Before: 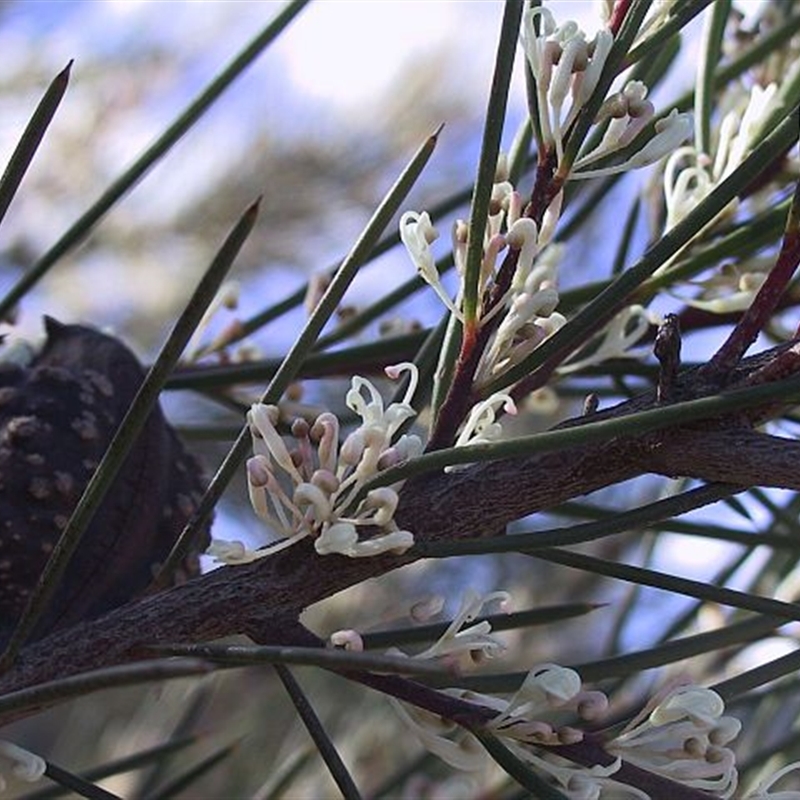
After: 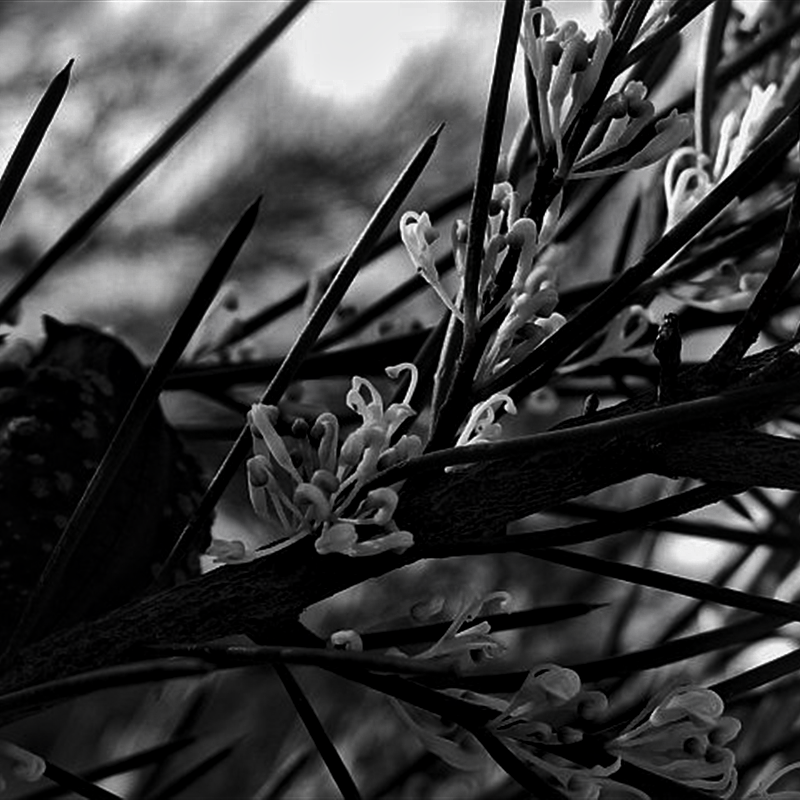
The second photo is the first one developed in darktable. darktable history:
contrast brightness saturation: contrast -0.026, brightness -0.586, saturation -0.984
color calibration: illuminant custom, x 0.371, y 0.382, temperature 4283.54 K, gamut compression 1
local contrast: mode bilateral grid, contrast 19, coarseness 20, detail 150%, midtone range 0.2
